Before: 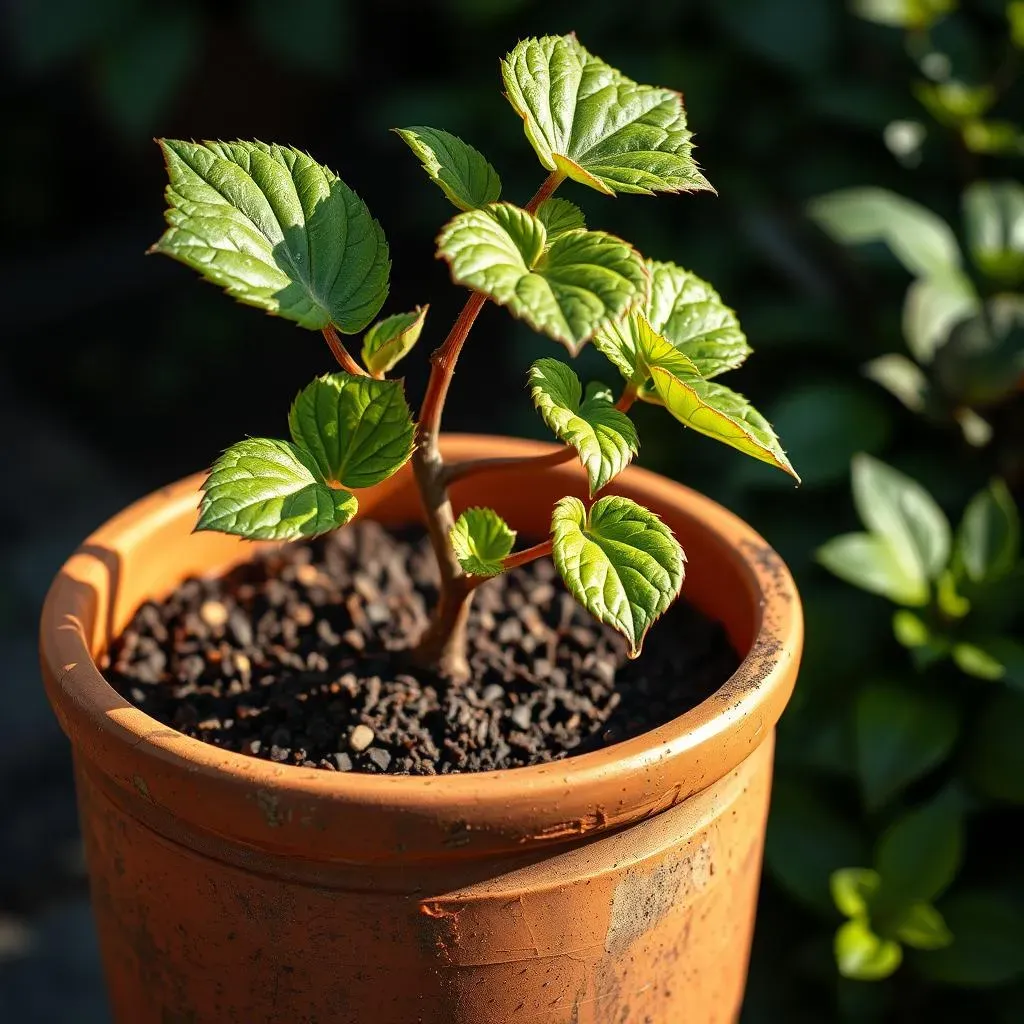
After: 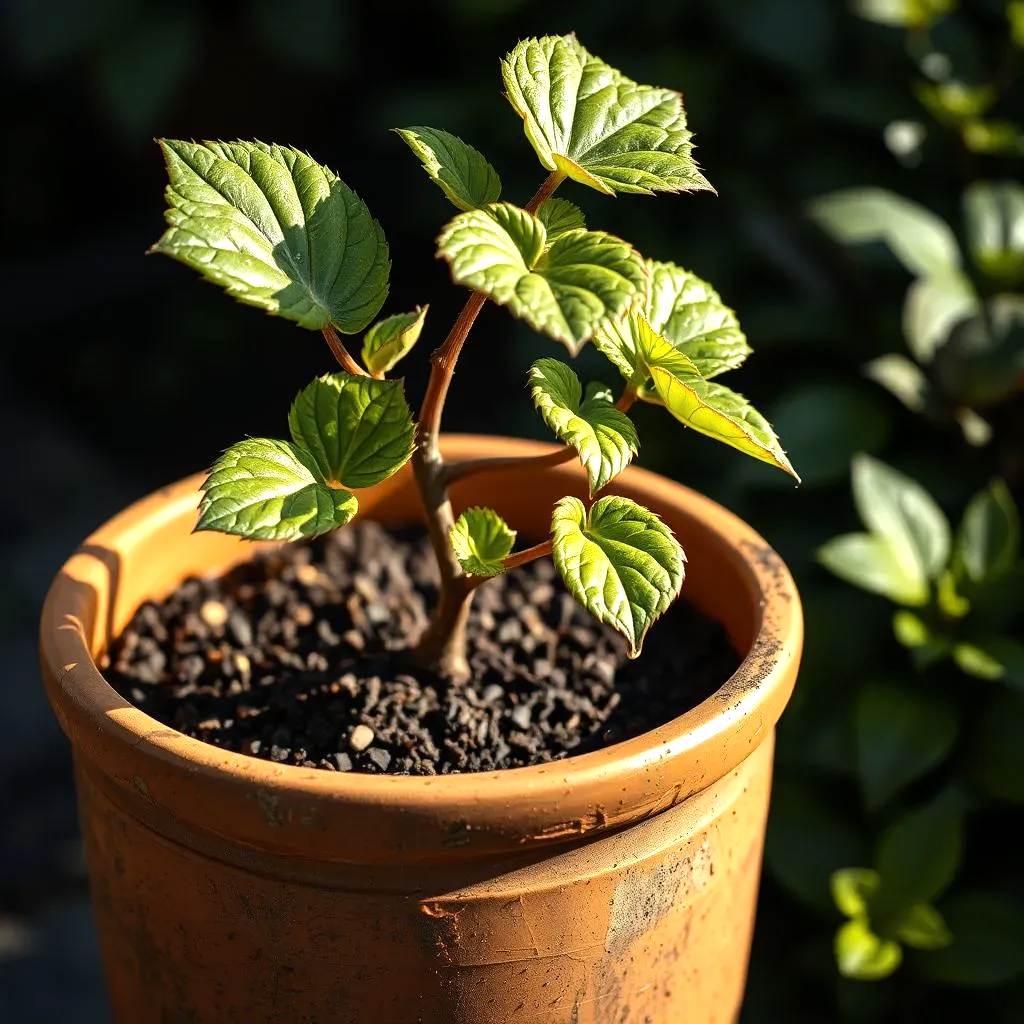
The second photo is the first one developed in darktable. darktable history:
color contrast: green-magenta contrast 0.81
tone equalizer: -8 EV -0.417 EV, -7 EV -0.389 EV, -6 EV -0.333 EV, -5 EV -0.222 EV, -3 EV 0.222 EV, -2 EV 0.333 EV, -1 EV 0.389 EV, +0 EV 0.417 EV, edges refinement/feathering 500, mask exposure compensation -1.57 EV, preserve details no
